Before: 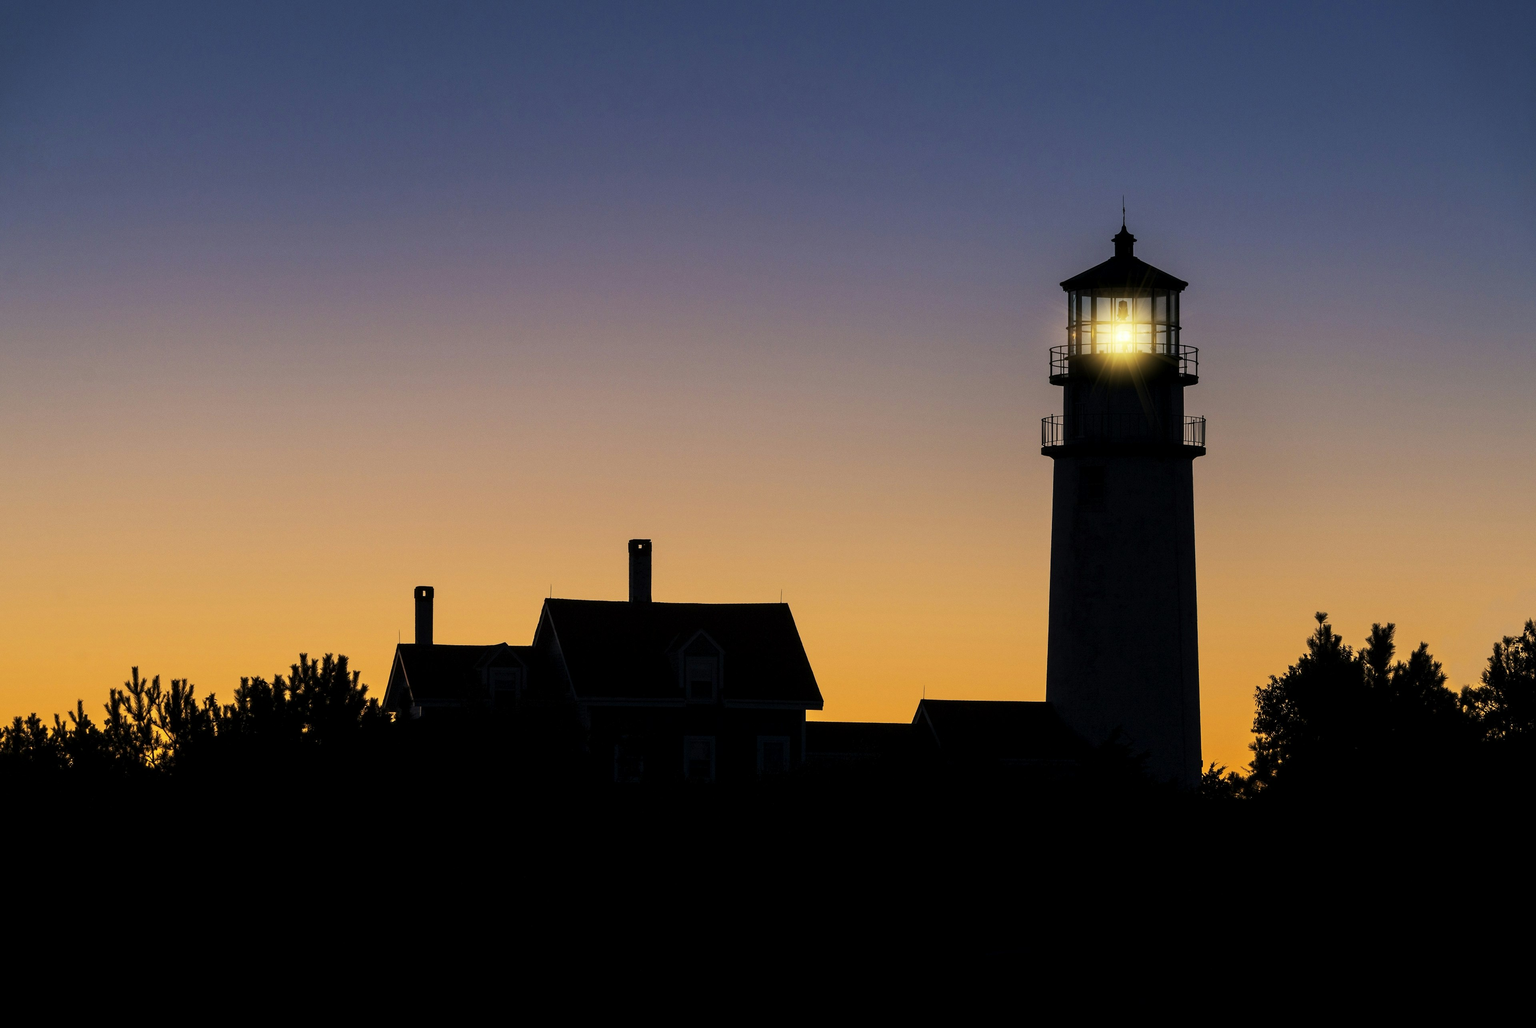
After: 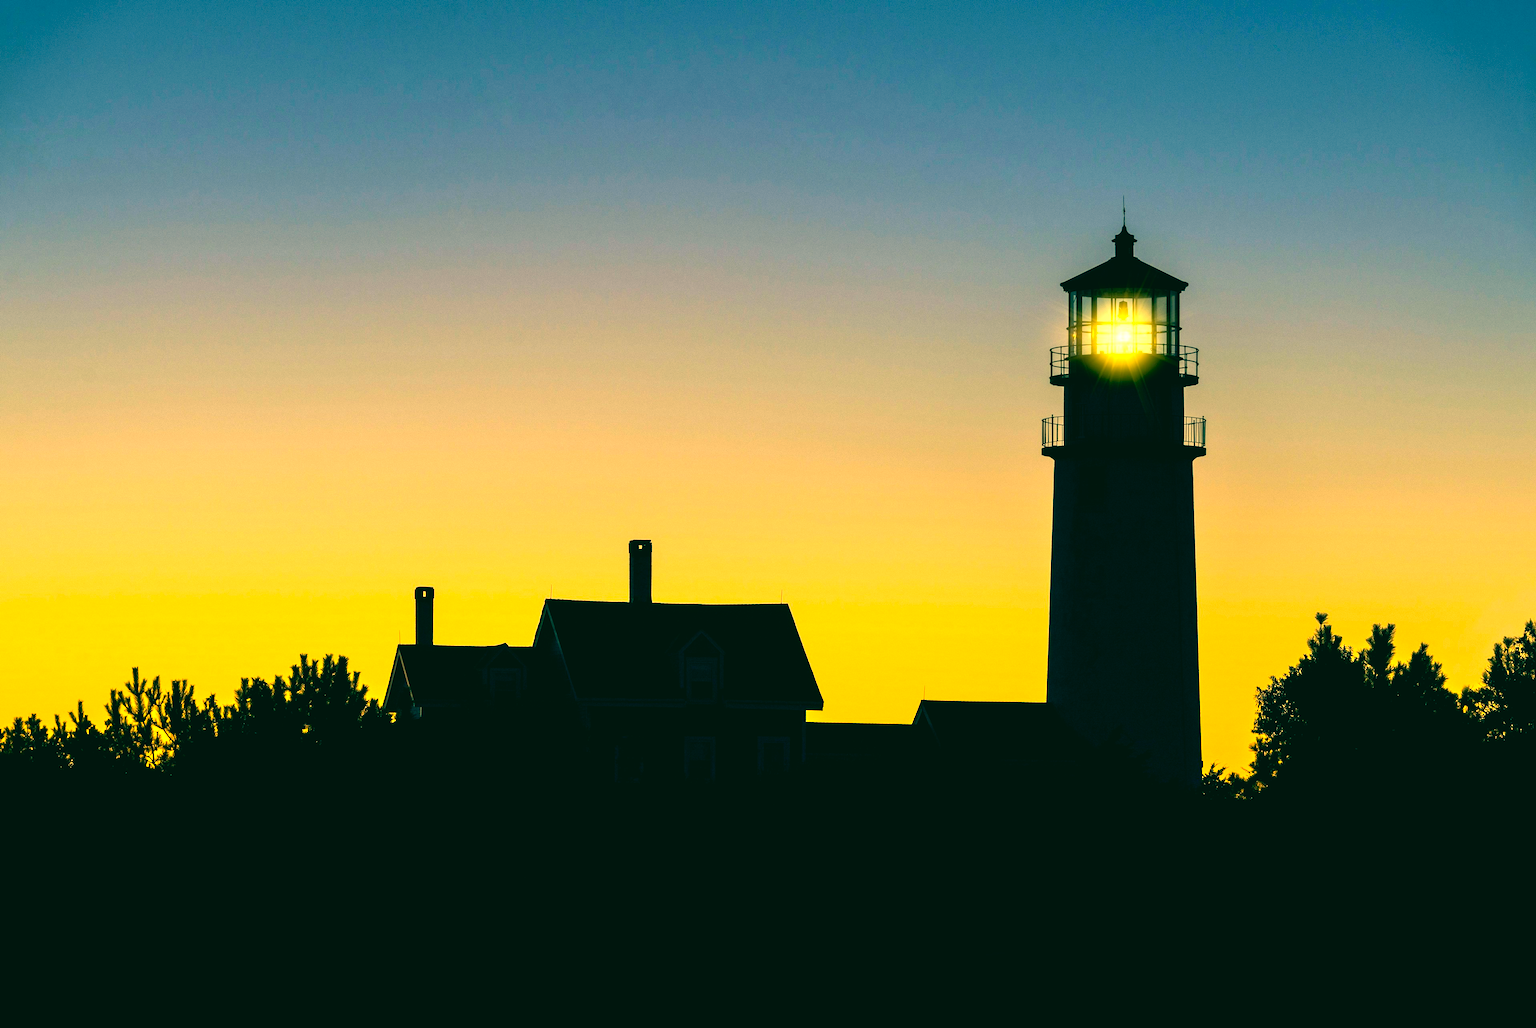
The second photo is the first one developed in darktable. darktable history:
exposure: black level correction 0, exposure 1 EV, compensate highlight preservation false
color correction: highlights a* 1.83, highlights b* 34.02, shadows a* -36.68, shadows b* -5.48
tone equalizer: -8 EV 1 EV, -7 EV 1 EV, -6 EV 1 EV, -5 EV 1 EV, -4 EV 1 EV, -3 EV 0.75 EV, -2 EV 0.5 EV, -1 EV 0.25 EV
